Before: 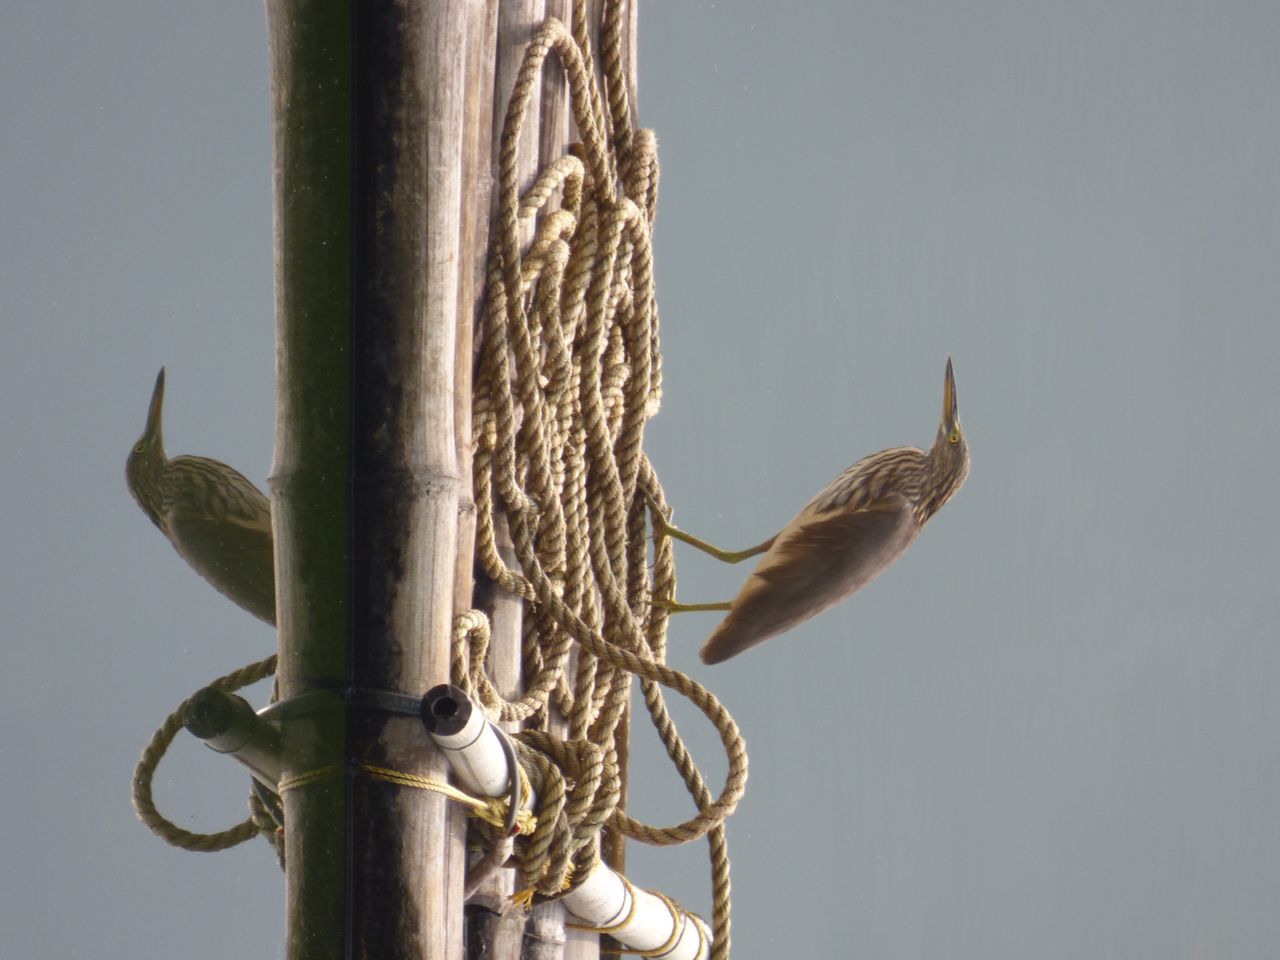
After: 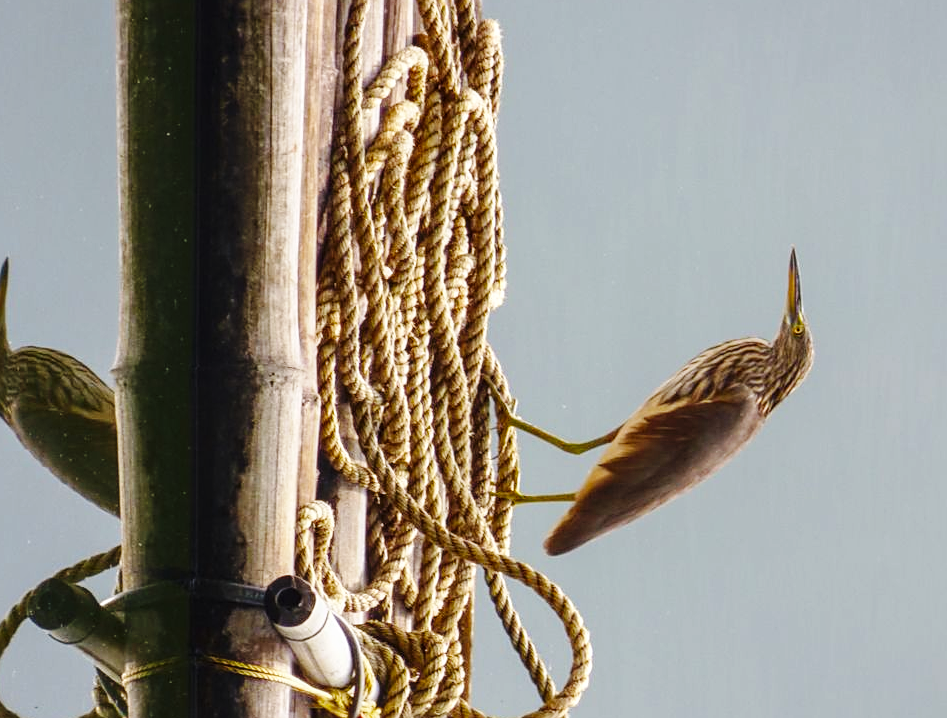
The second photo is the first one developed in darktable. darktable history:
base curve: curves: ch0 [(0, 0) (0.036, 0.025) (0.121, 0.166) (0.206, 0.329) (0.605, 0.79) (1, 1)], preserve colors none
crop and rotate: left 12.222%, top 11.375%, right 13.732%, bottom 13.79%
sharpen: on, module defaults
color balance rgb: perceptual saturation grading › global saturation 25.114%
local contrast: detail 130%
